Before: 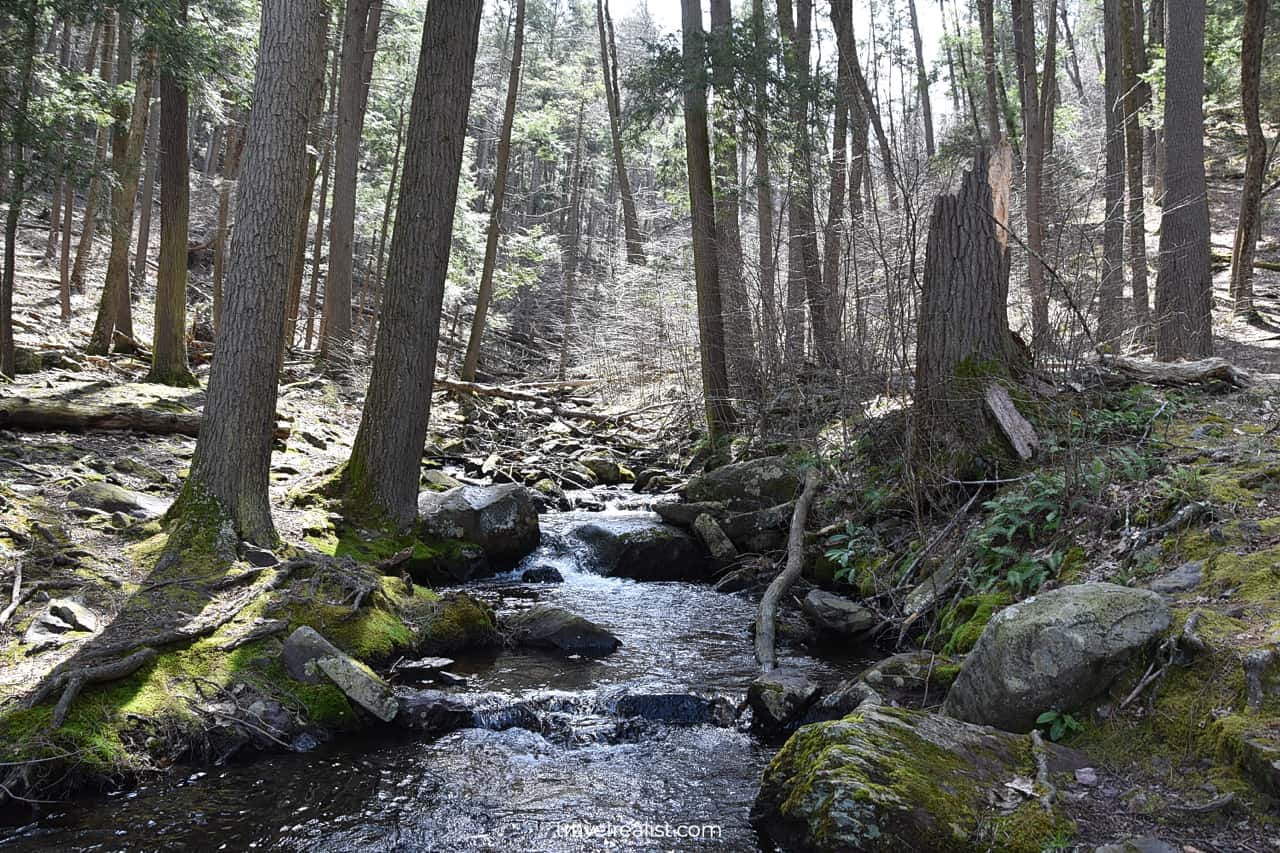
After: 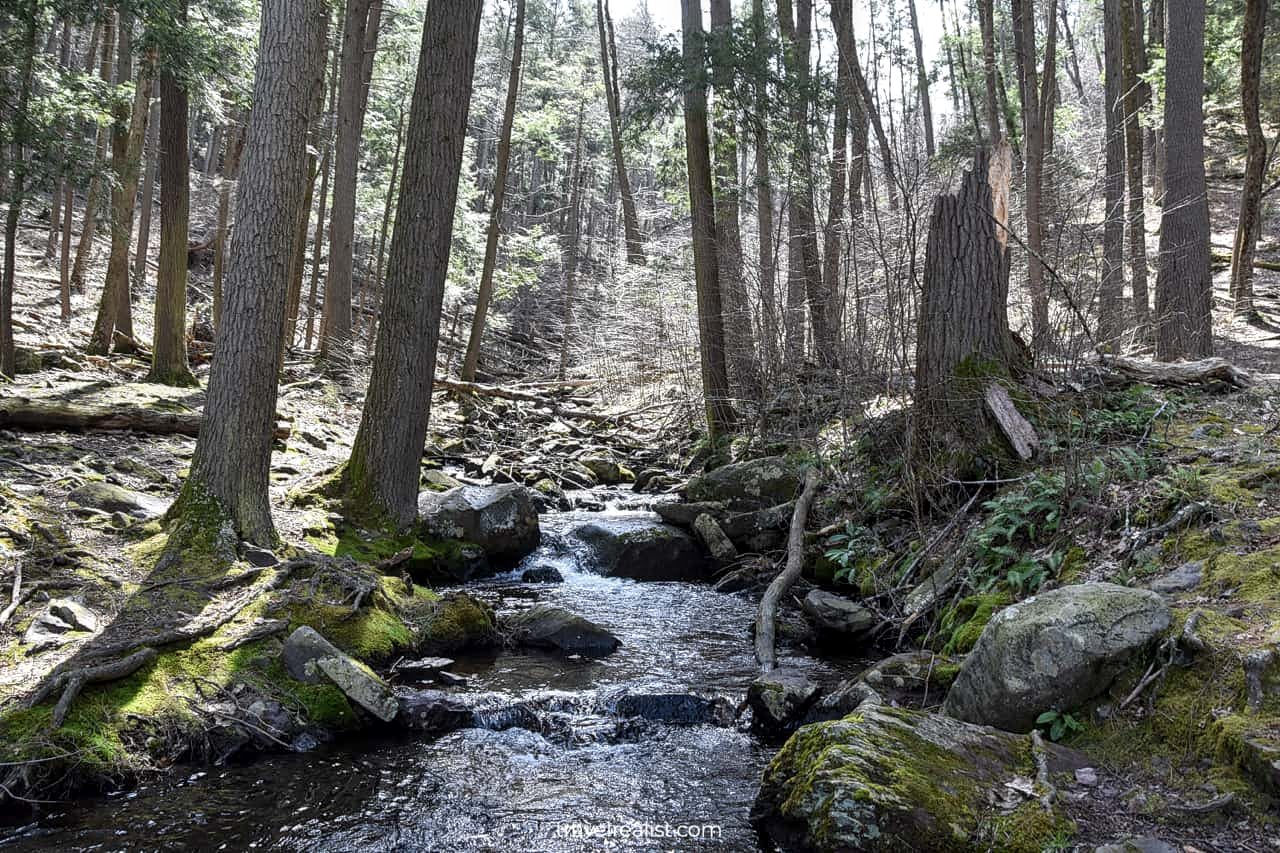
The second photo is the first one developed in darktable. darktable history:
tone equalizer: -7 EV 0.186 EV, -6 EV 0.131 EV, -5 EV 0.057 EV, -4 EV 0.059 EV, -2 EV -0.016 EV, -1 EV -0.045 EV, +0 EV -0.055 EV, smoothing diameter 24.9%, edges refinement/feathering 14.47, preserve details guided filter
local contrast: detail 130%
